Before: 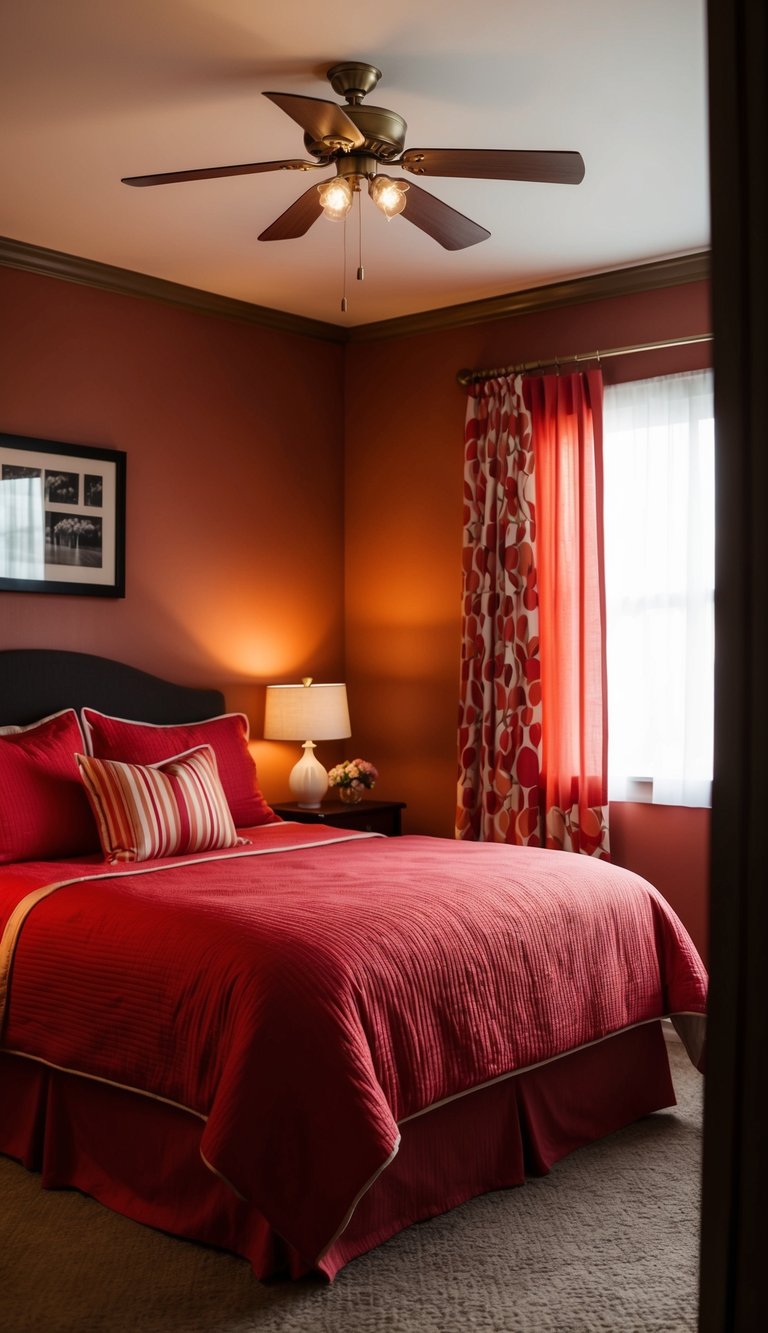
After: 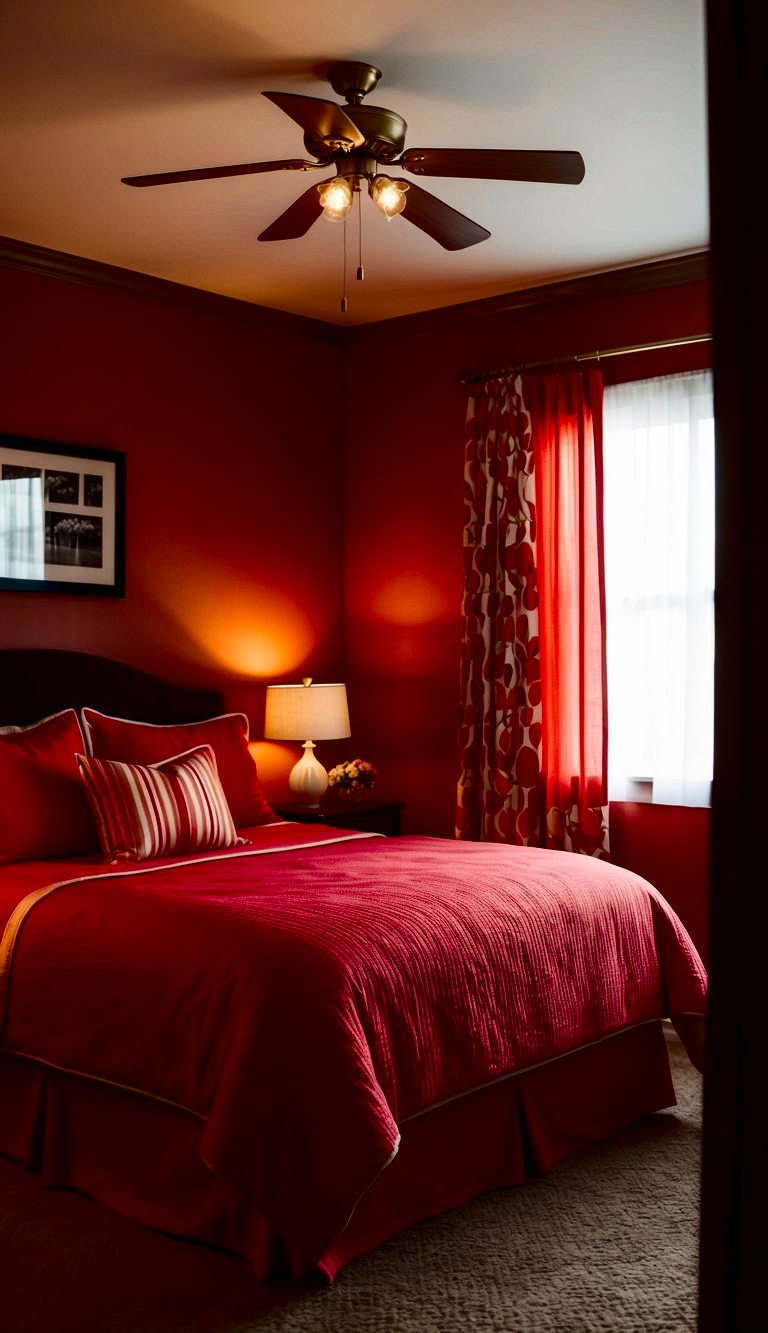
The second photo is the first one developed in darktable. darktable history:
haze removal: compatibility mode true, adaptive false
contrast brightness saturation: contrast 0.217, brightness -0.191, saturation 0.236
